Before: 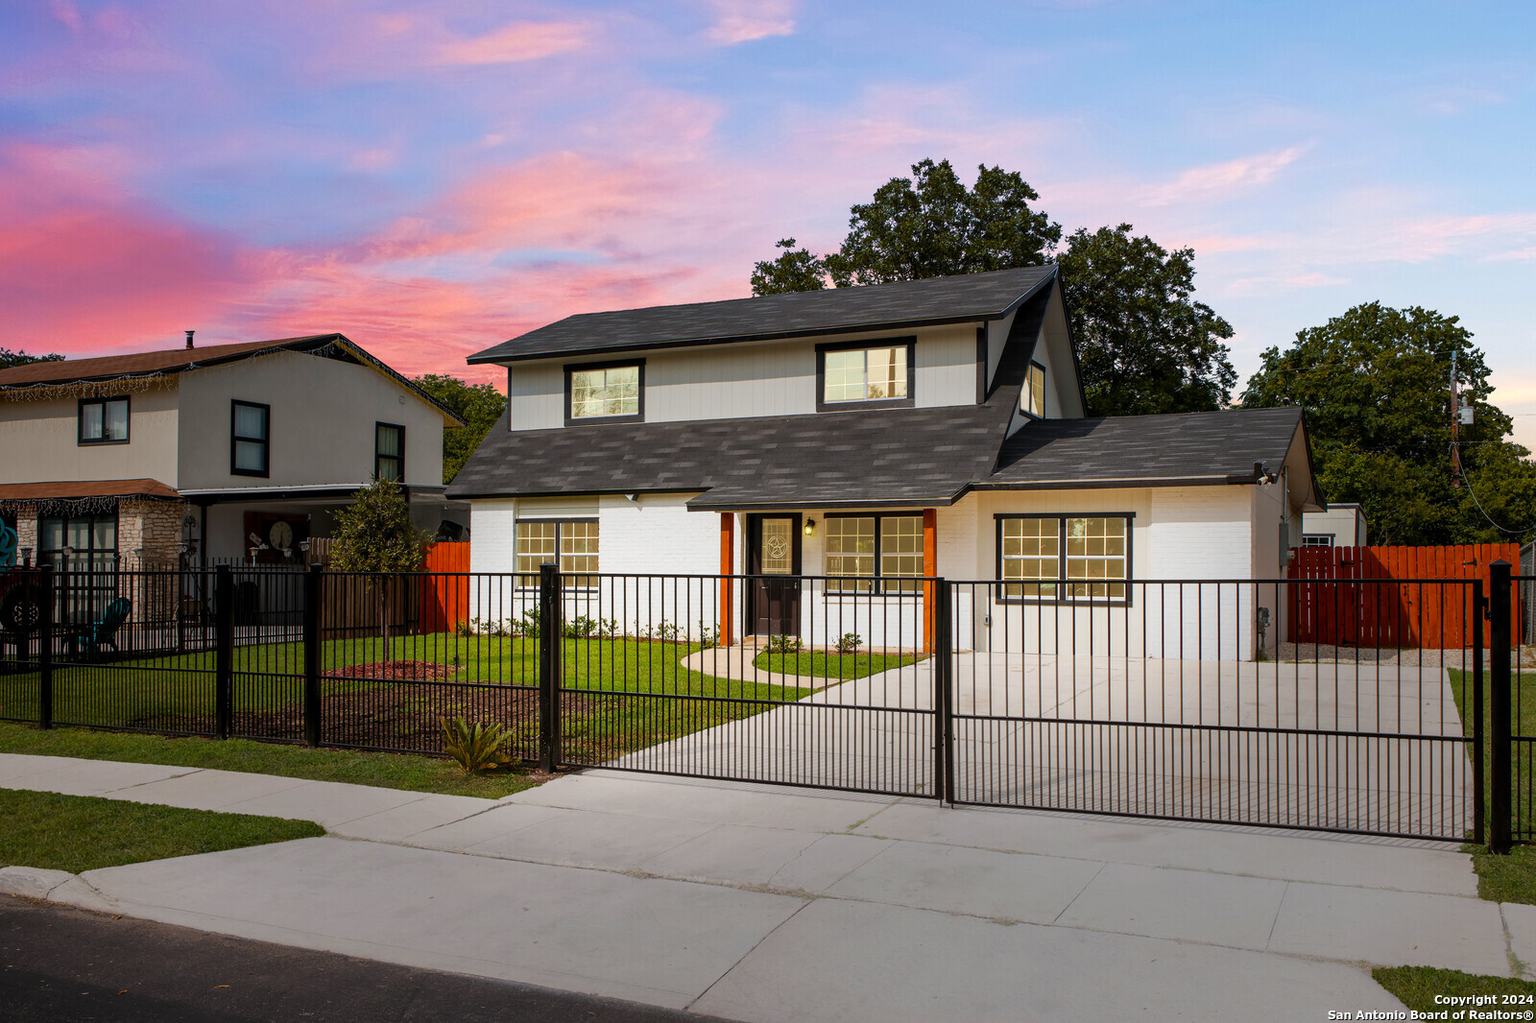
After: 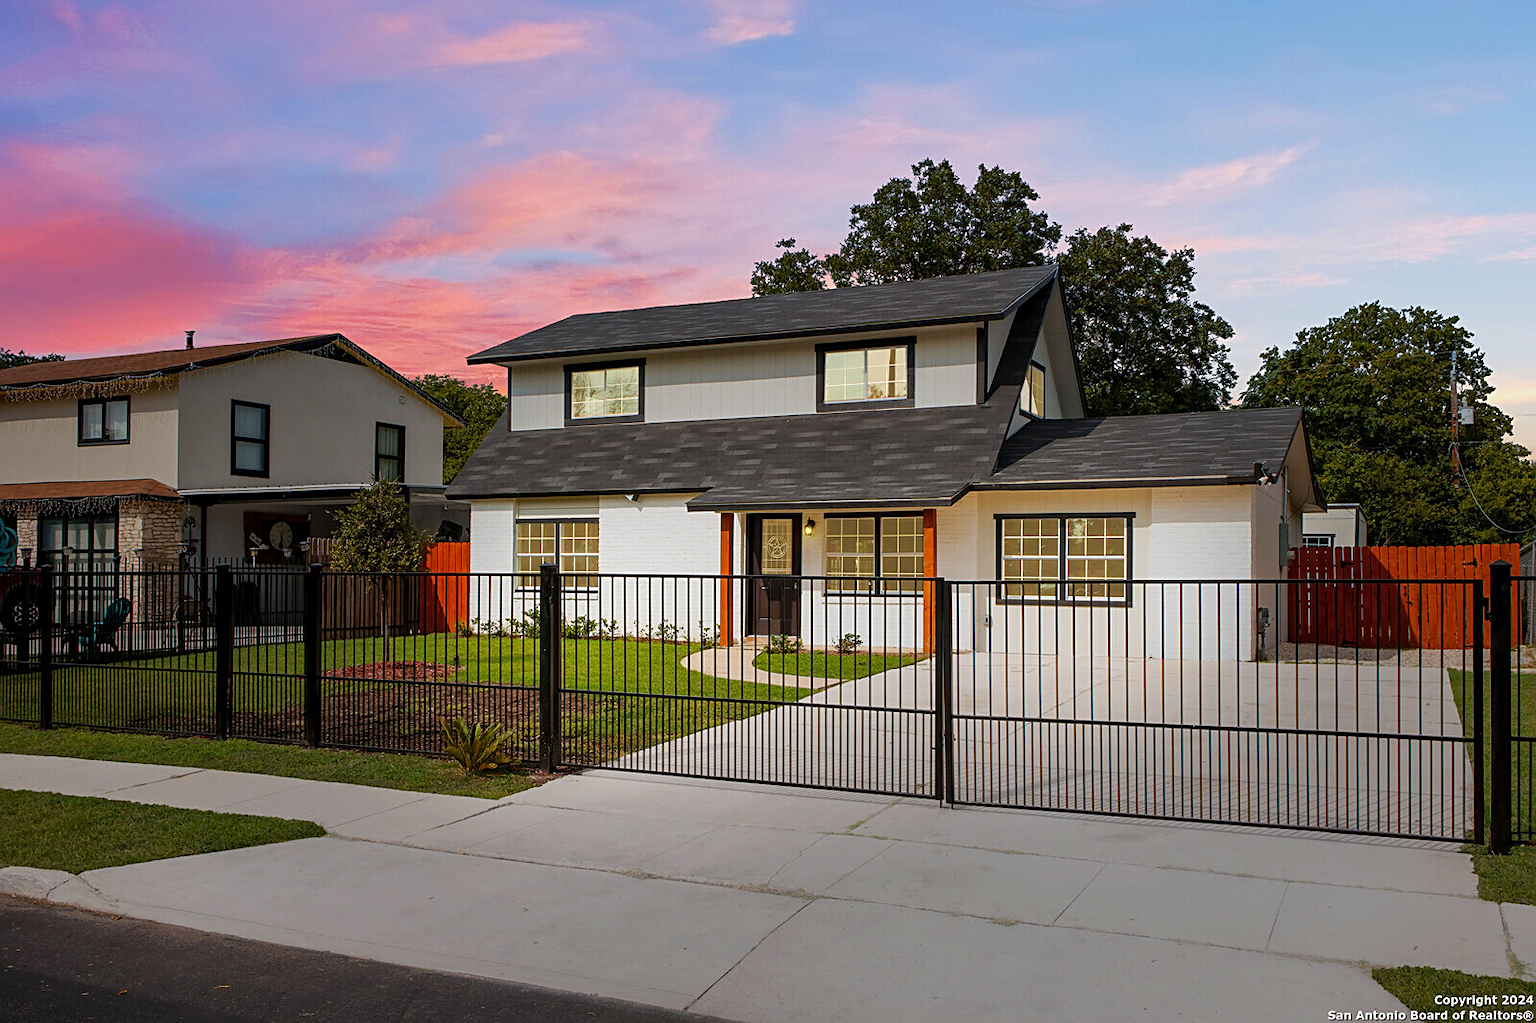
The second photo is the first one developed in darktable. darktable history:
shadows and highlights: shadows 25.19, white point adjustment -2.82, highlights -29.95, highlights color adjustment 55.39%
sharpen: on, module defaults
